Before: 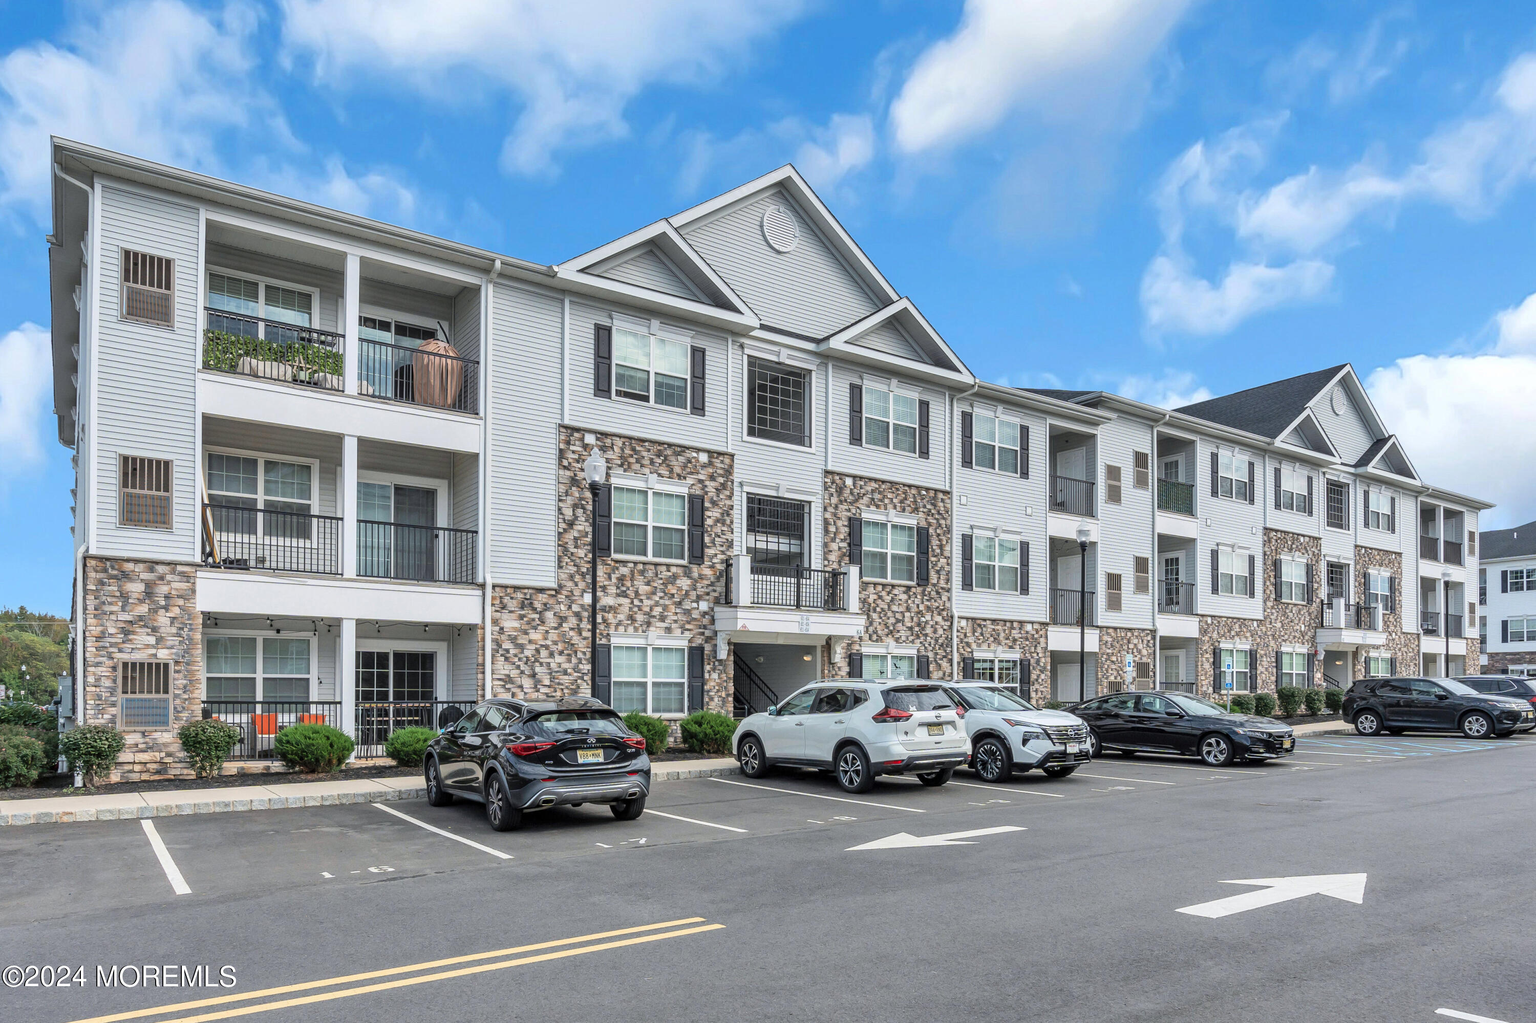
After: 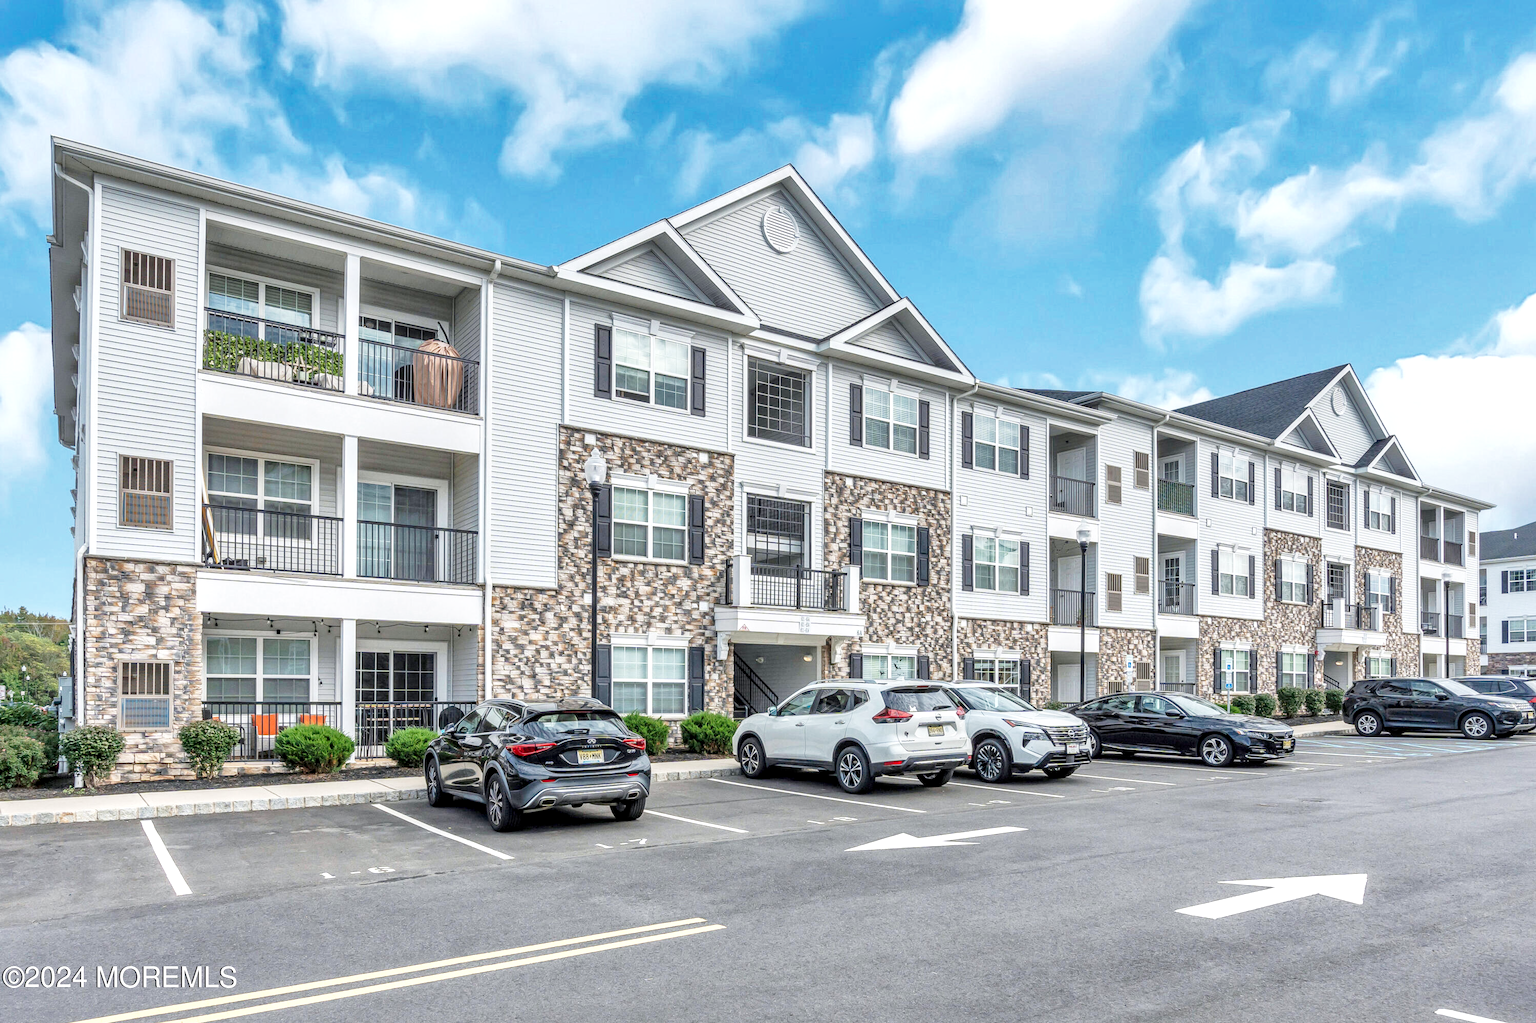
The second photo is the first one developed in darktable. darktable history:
base curve: curves: ch0 [(0, 0) (0.005, 0.002) (0.15, 0.3) (0.4, 0.7) (0.75, 0.95) (1, 1)], preserve colors none
local contrast: detail 130%
shadows and highlights: on, module defaults
